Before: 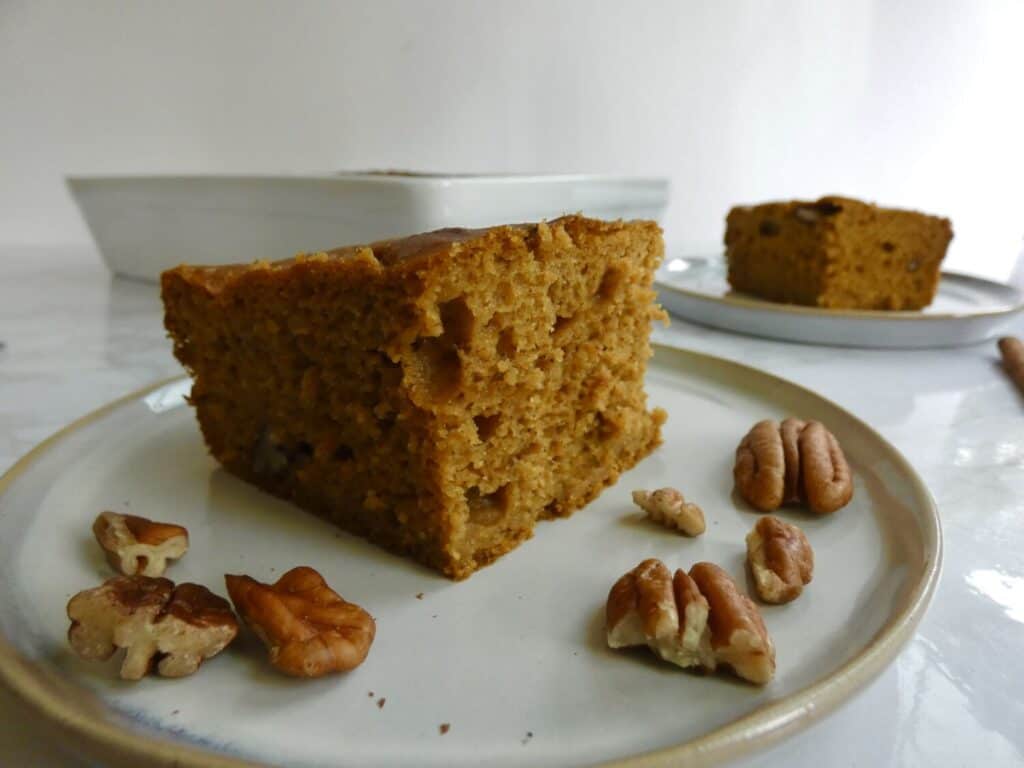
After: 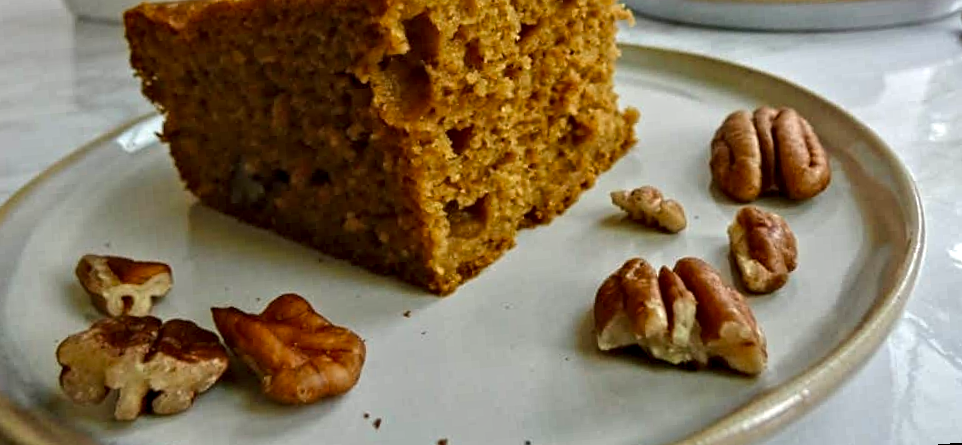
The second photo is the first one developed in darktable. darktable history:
crop and rotate: top 36.435%
rotate and perspective: rotation -4.57°, crop left 0.054, crop right 0.944, crop top 0.087, crop bottom 0.914
contrast equalizer: octaves 7, y [[0.5, 0.542, 0.583, 0.625, 0.667, 0.708], [0.5 ×6], [0.5 ×6], [0 ×6], [0 ×6]]
